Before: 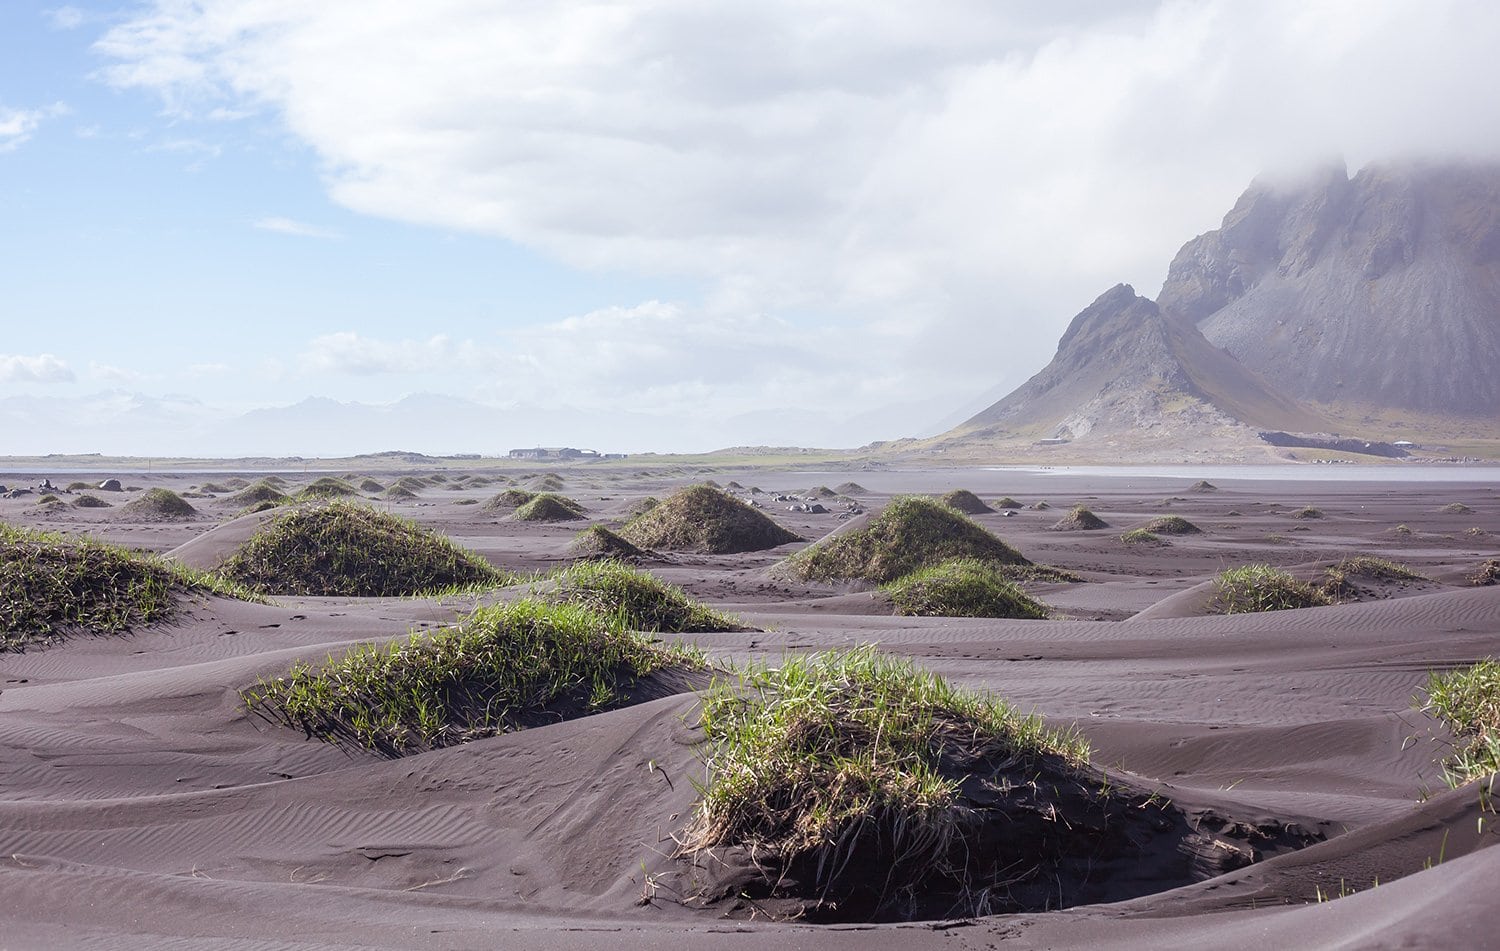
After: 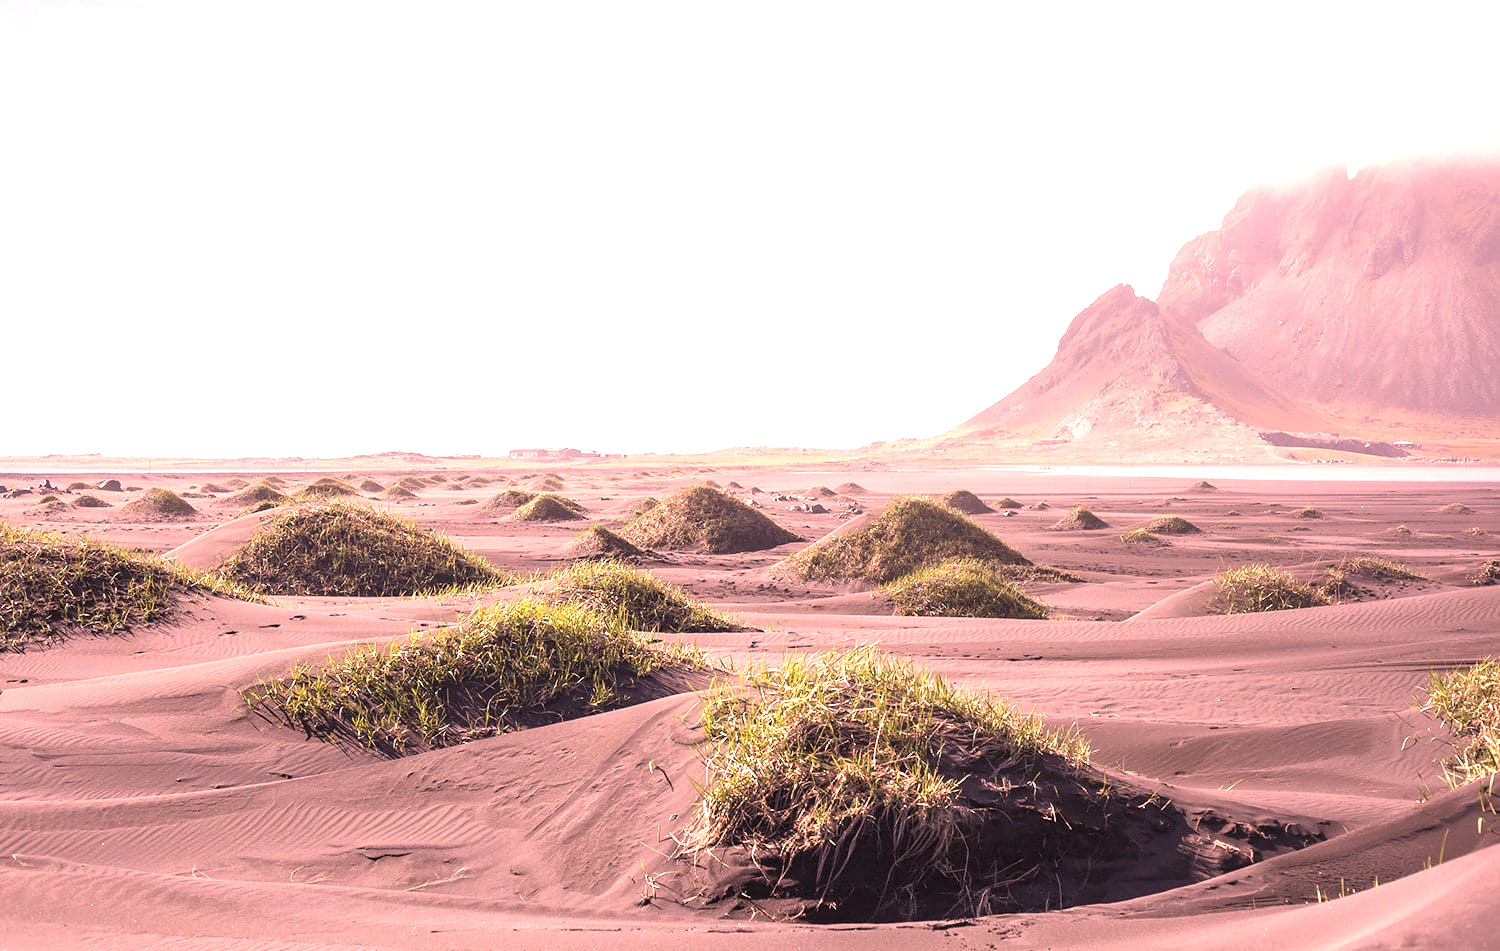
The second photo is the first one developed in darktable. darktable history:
exposure: black level correction 0, exposure 1.106 EV, compensate highlight preservation false
color calibration: illuminant as shot in camera, x 0.358, y 0.373, temperature 4628.91 K
color correction: highlights a* 39.85, highlights b* 39.71, saturation 0.694
